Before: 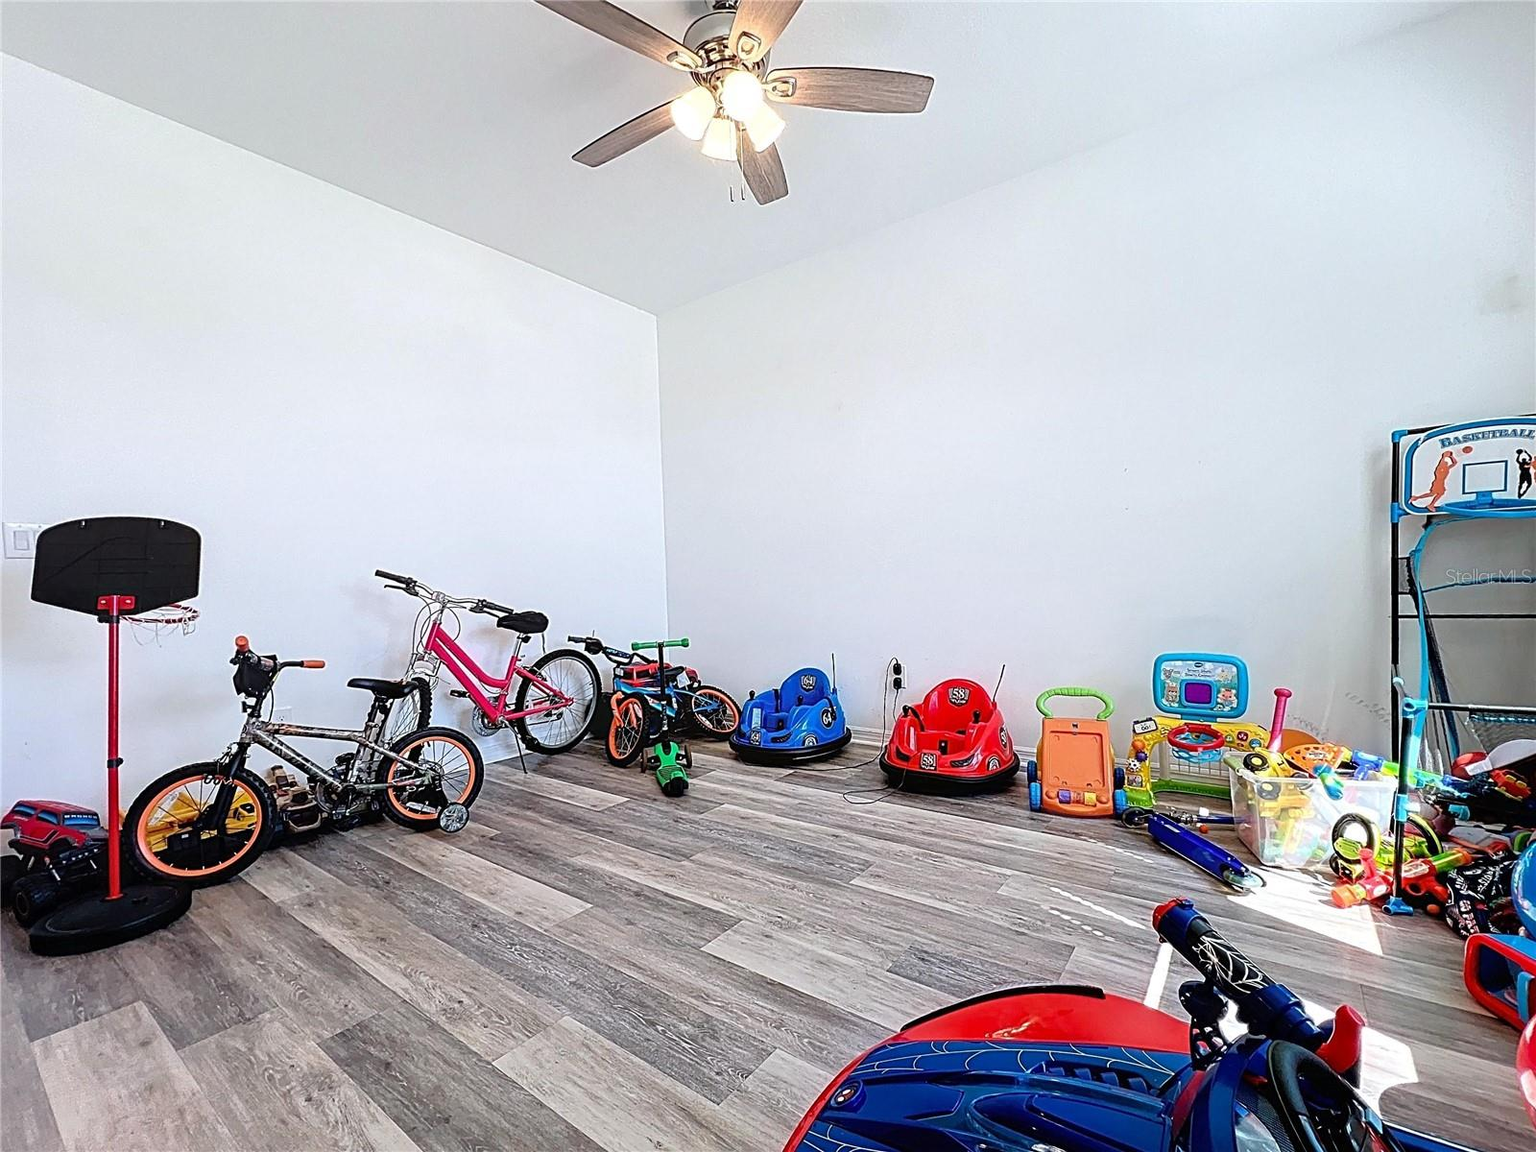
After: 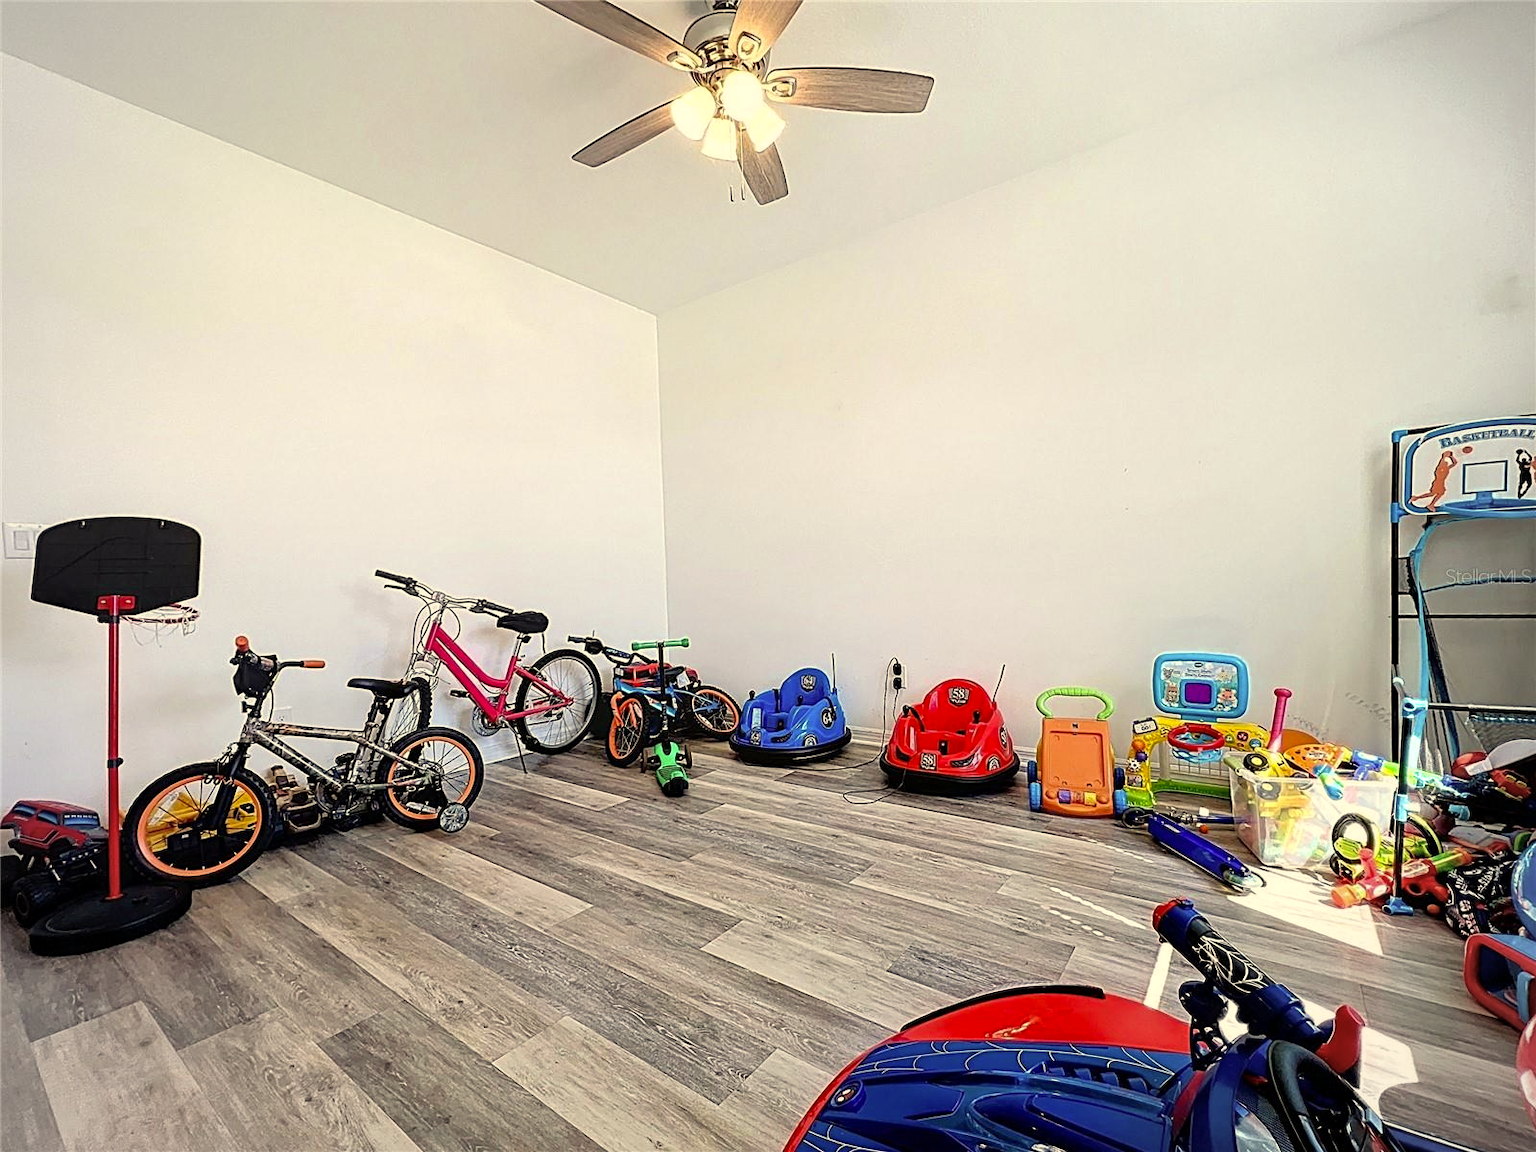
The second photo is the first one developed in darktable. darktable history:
vignetting: brightness -0.21, unbound false
color zones: curves: ch0 [(0.25, 0.5) (0.463, 0.627) (0.484, 0.637) (0.75, 0.5)]
color correction: highlights a* 1.35, highlights b* 17.85
exposure: black level correction 0.001, exposure 0.015 EV, compensate highlight preservation false
